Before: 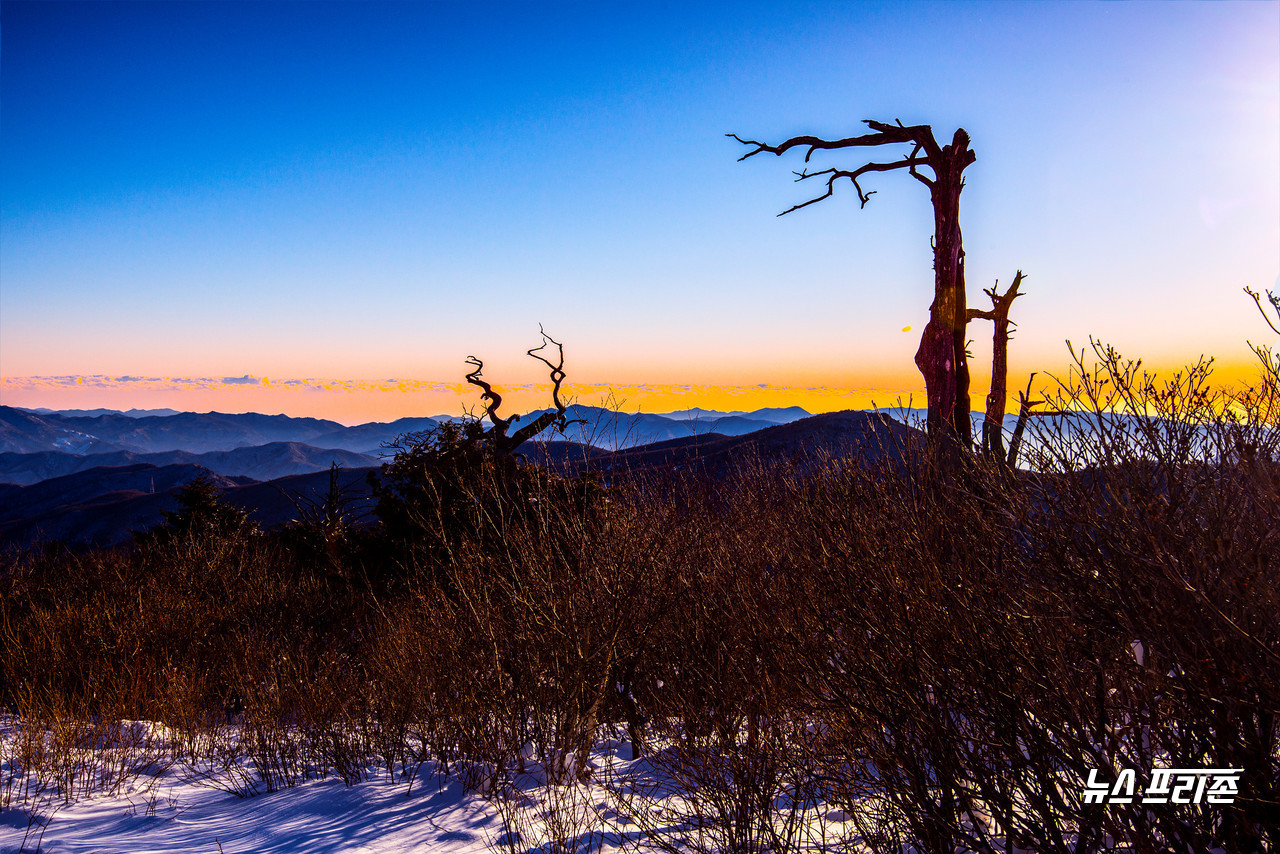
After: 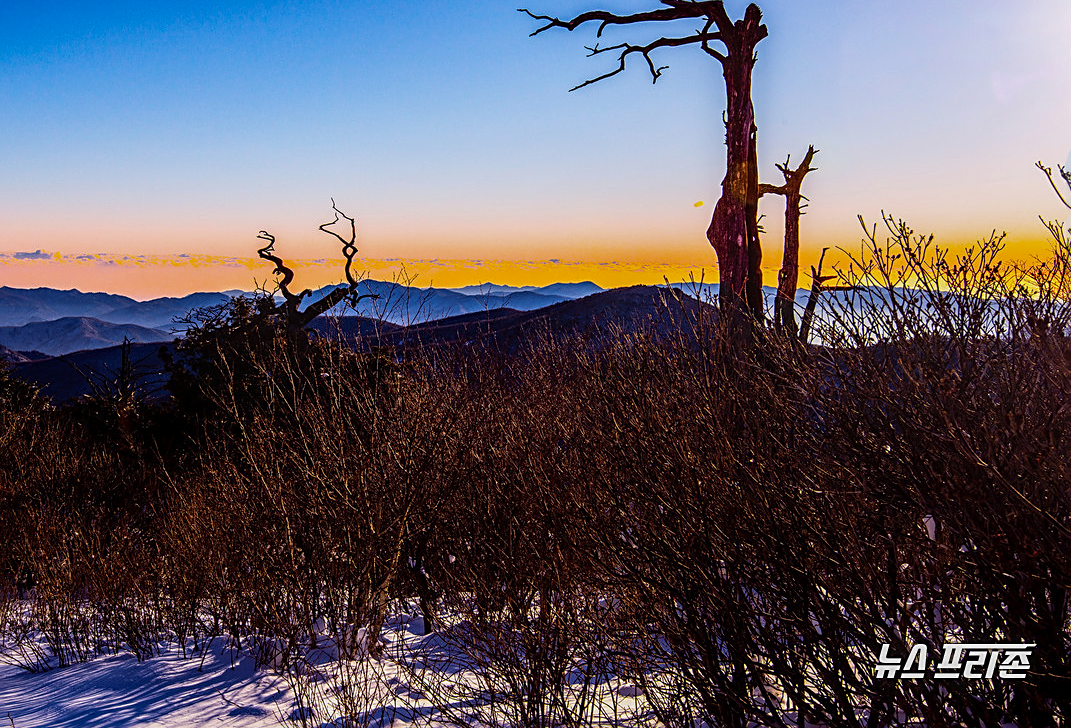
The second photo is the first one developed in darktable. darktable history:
local contrast: on, module defaults
exposure: black level correction 0.001, exposure -0.203 EV, compensate highlight preservation false
crop: left 16.307%, top 14.639%
sharpen: on, module defaults
